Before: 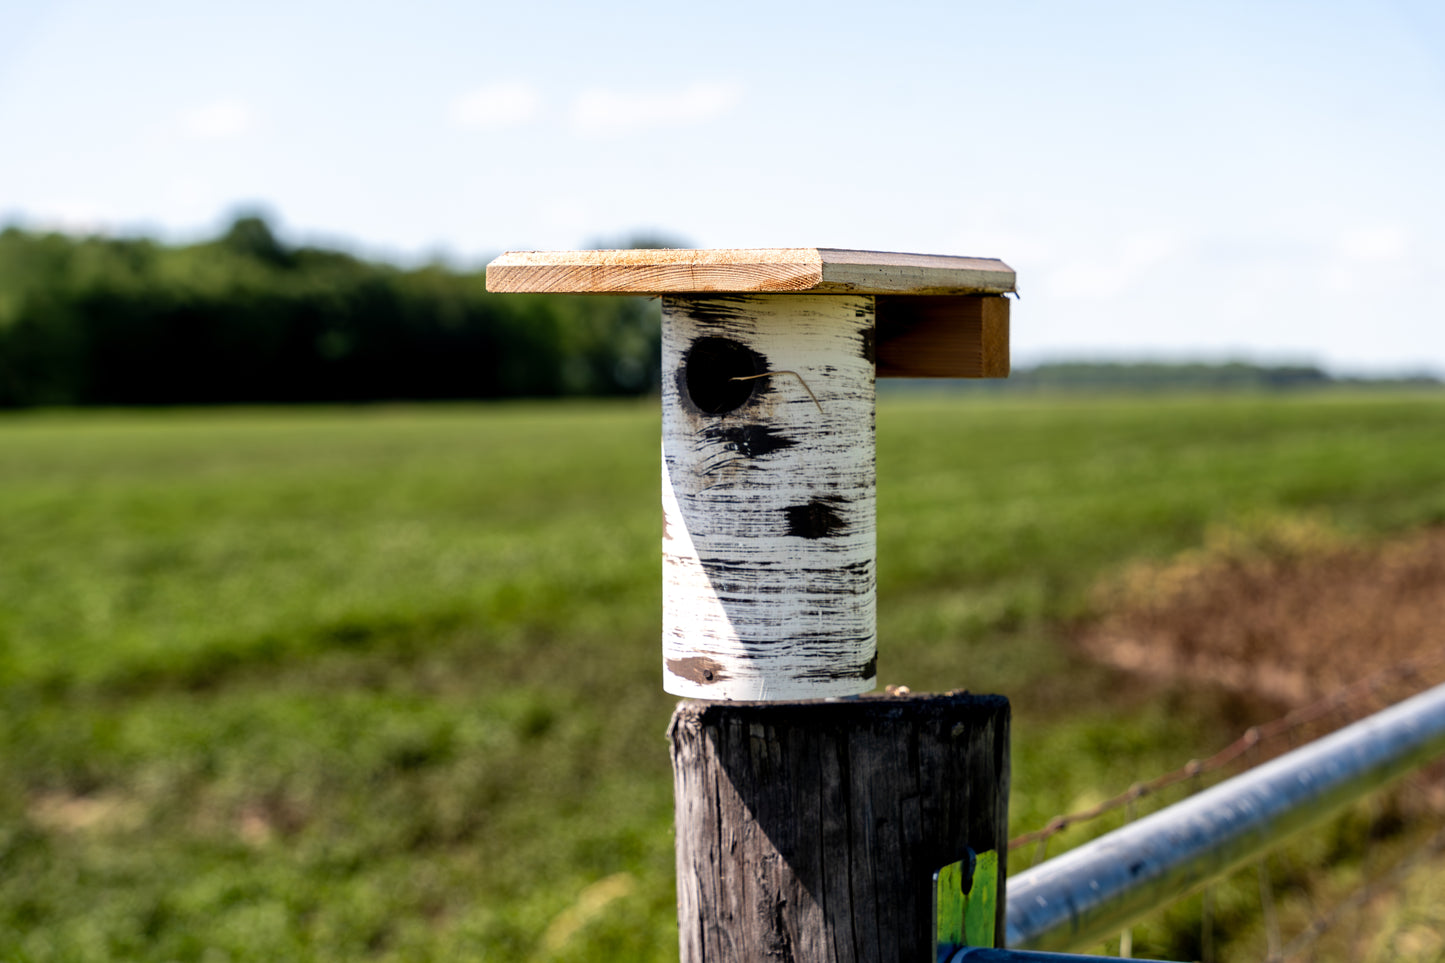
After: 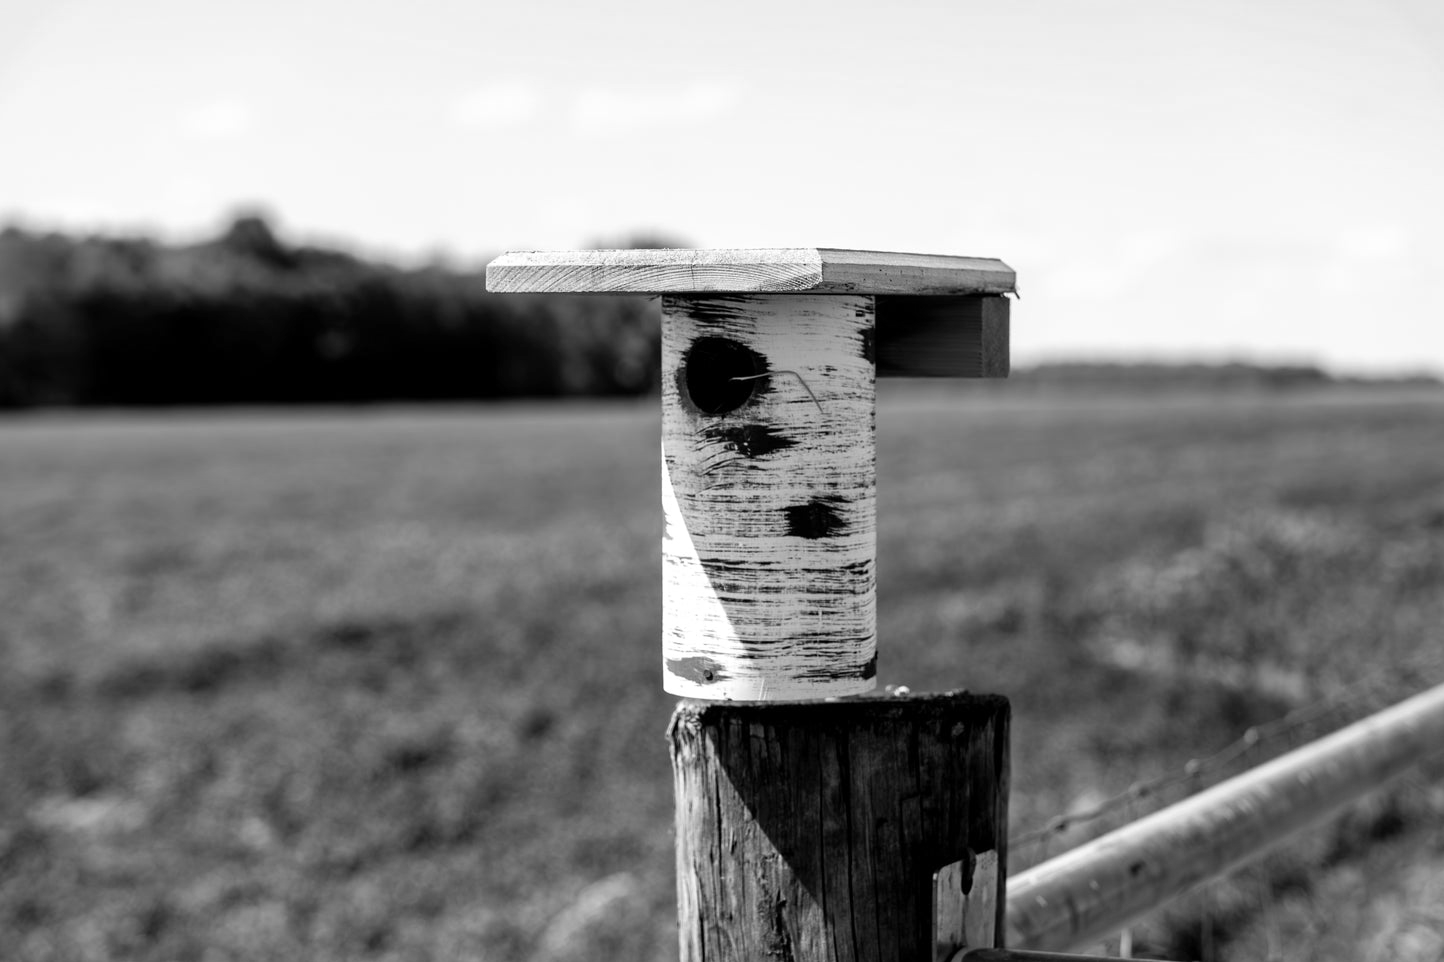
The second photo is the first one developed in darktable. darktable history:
color contrast: green-magenta contrast 0, blue-yellow contrast 0
